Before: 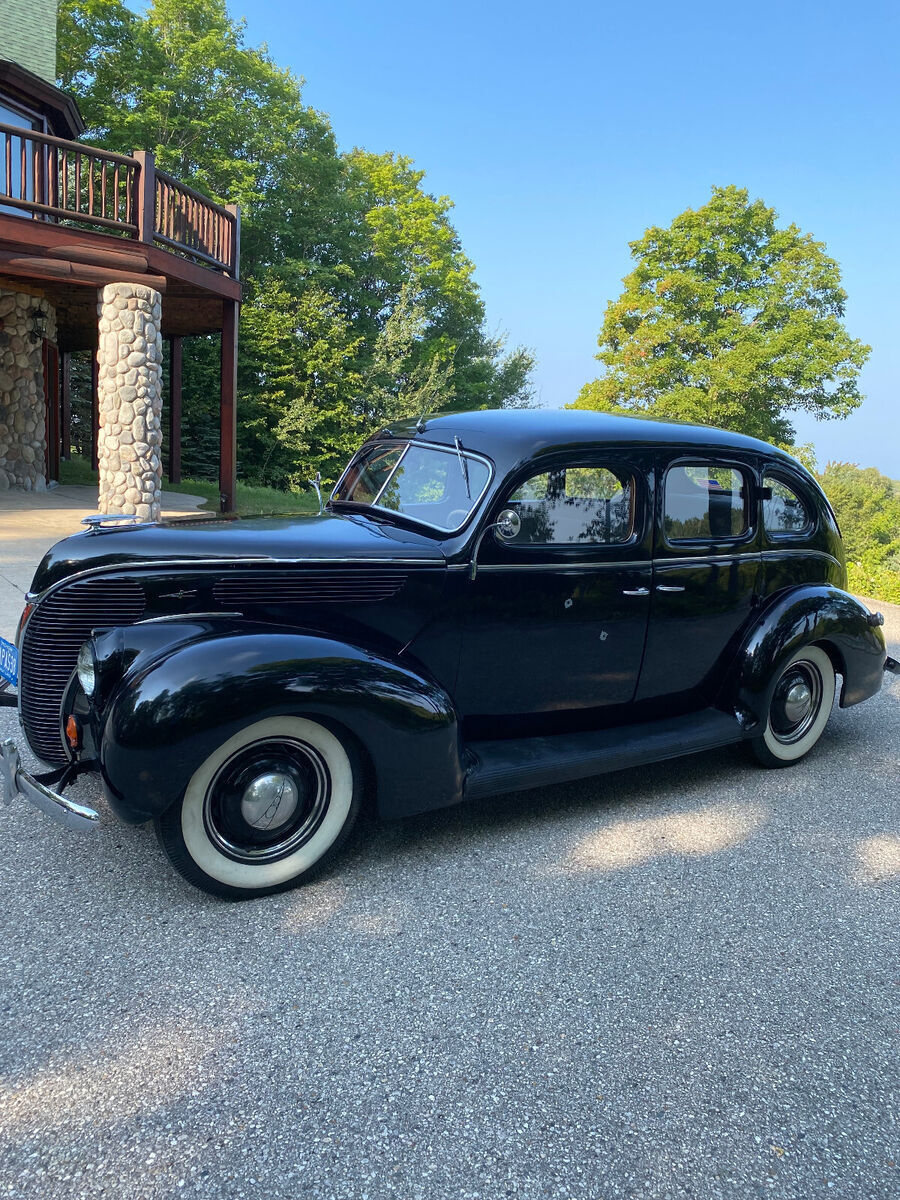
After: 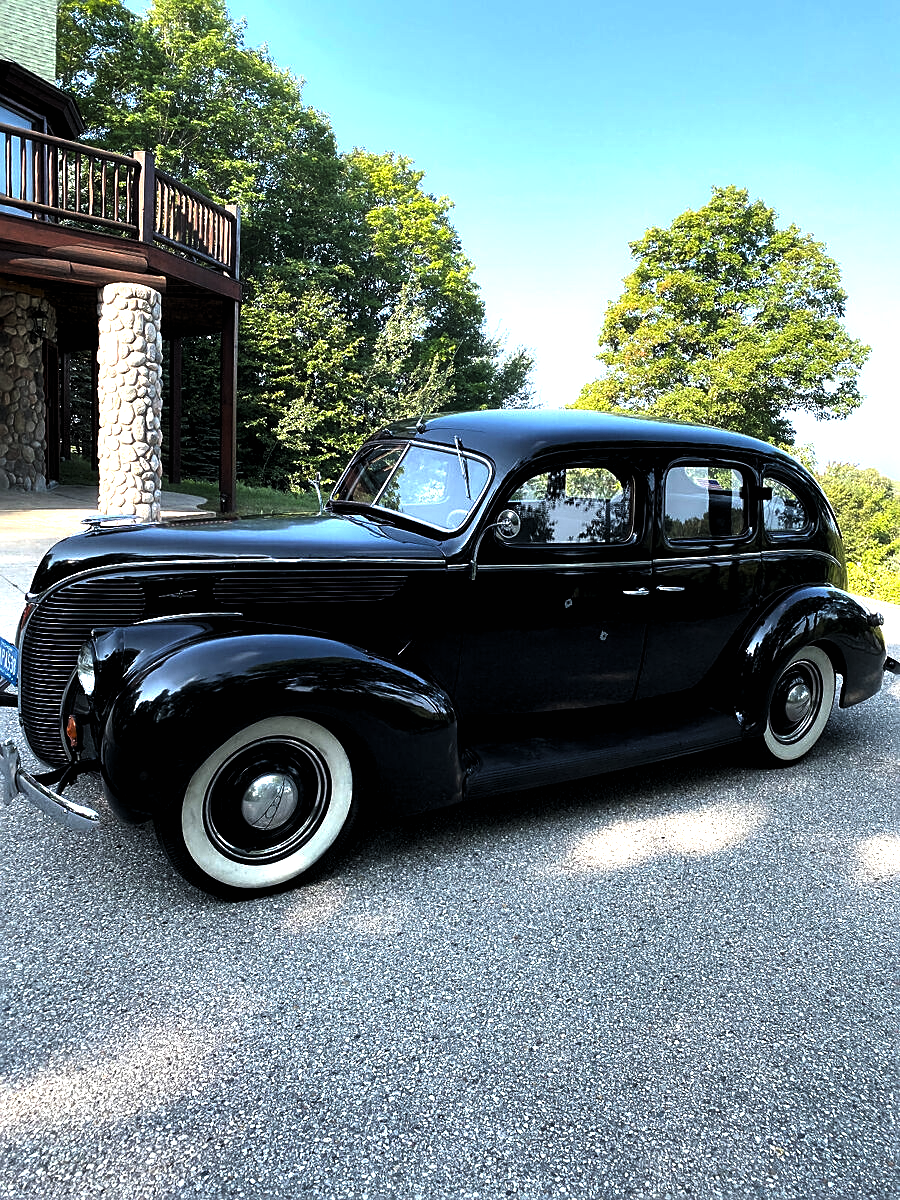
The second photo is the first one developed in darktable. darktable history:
local contrast: mode bilateral grid, contrast 100, coarseness 99, detail 95%, midtone range 0.2
levels: levels [0.044, 0.475, 0.791]
sharpen: on, module defaults
contrast equalizer: y [[0.579, 0.58, 0.505, 0.5, 0.5, 0.5], [0.5 ×6], [0.5 ×6], [0 ×6], [0 ×6]]
